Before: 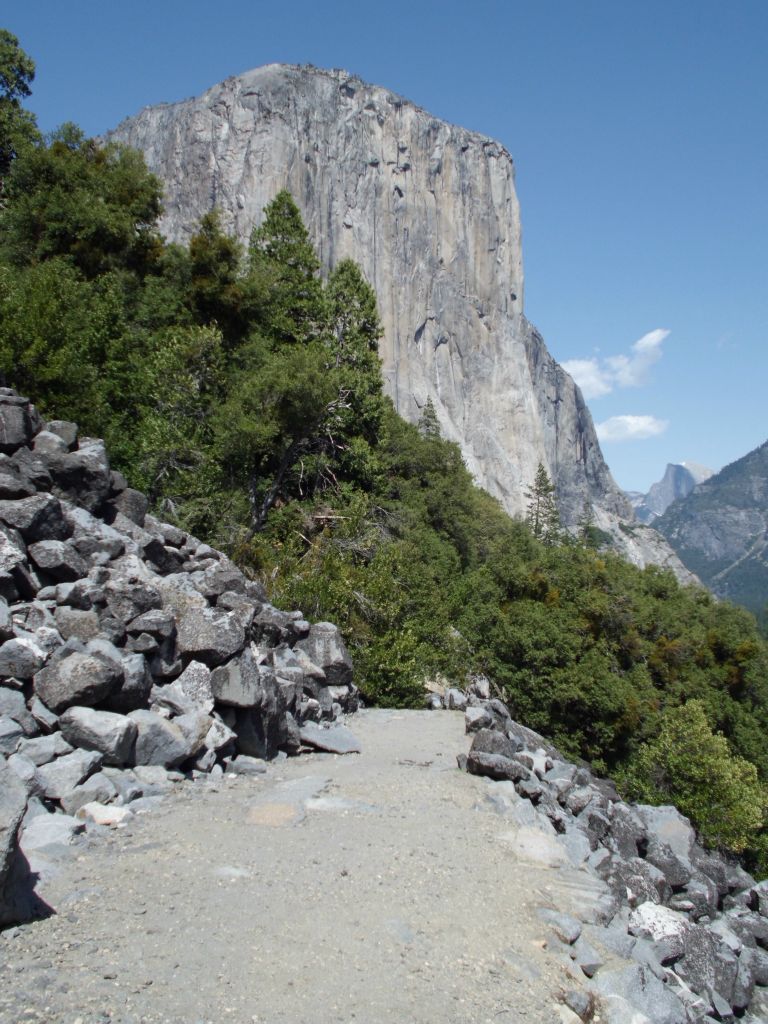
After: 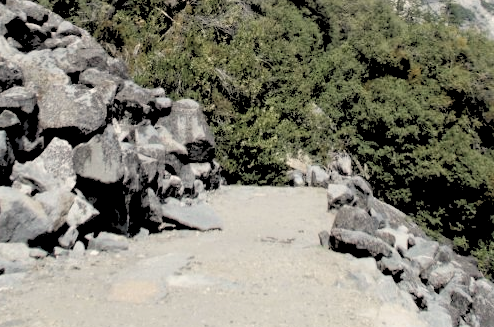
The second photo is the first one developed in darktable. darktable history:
white balance: red 1.045, blue 0.932
crop: left 18.091%, top 51.13%, right 17.525%, bottom 16.85%
exposure: black level correction 0, compensate exposure bias true, compensate highlight preservation false
contrast brightness saturation: brightness -0.02, saturation 0.35
rgb levels: levels [[0.027, 0.429, 0.996], [0, 0.5, 1], [0, 0.5, 1]]
color correction: saturation 0.5
